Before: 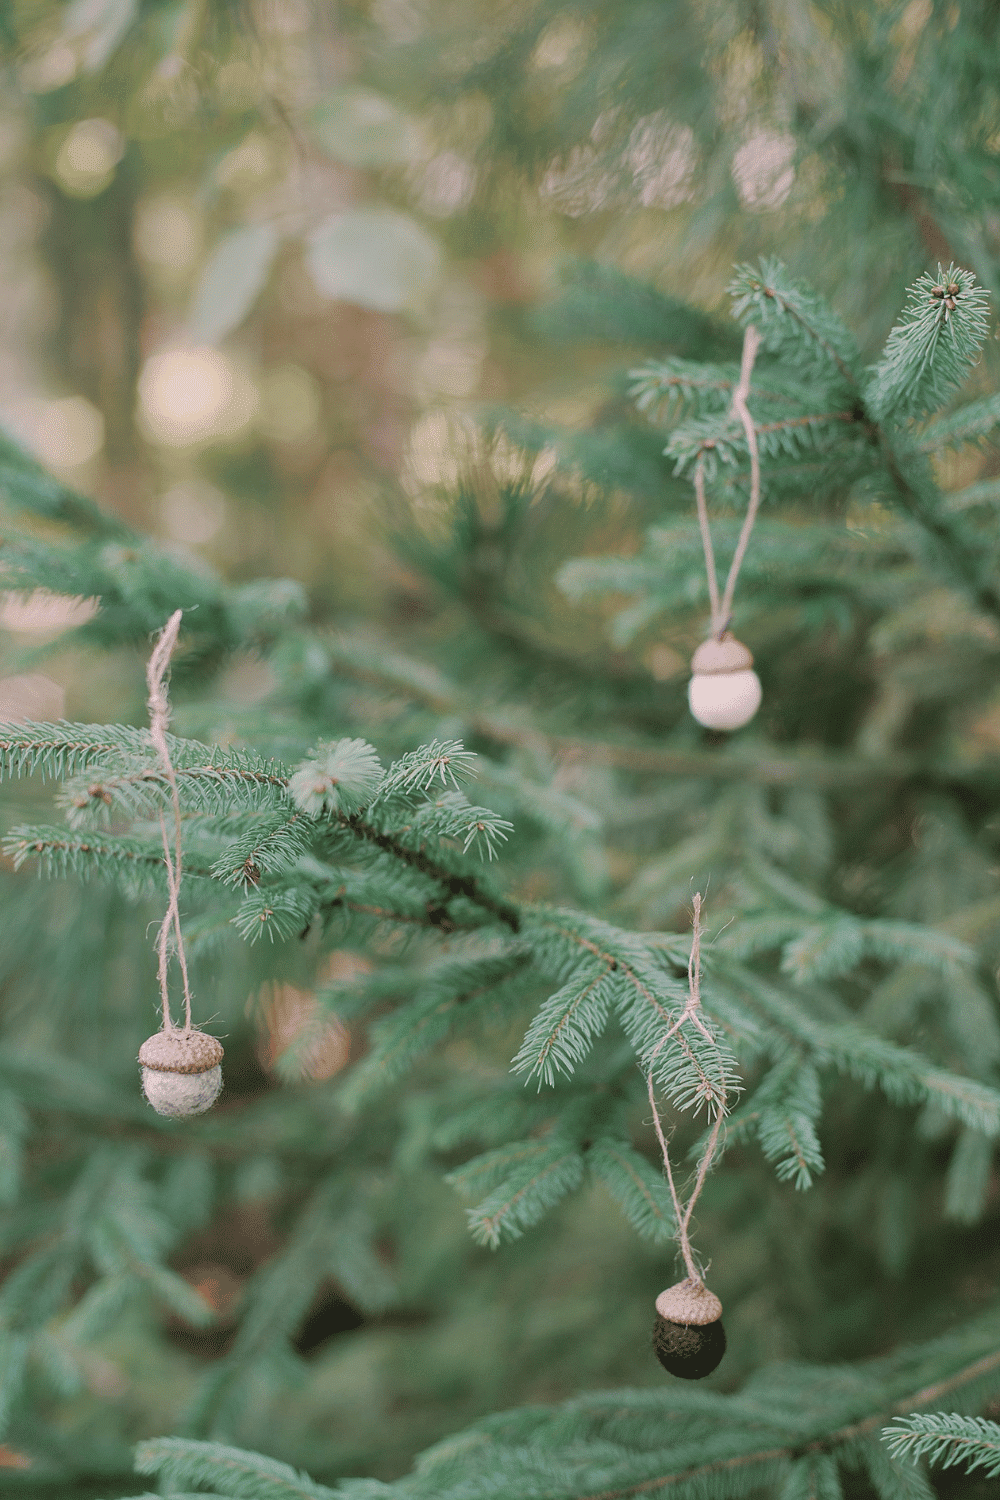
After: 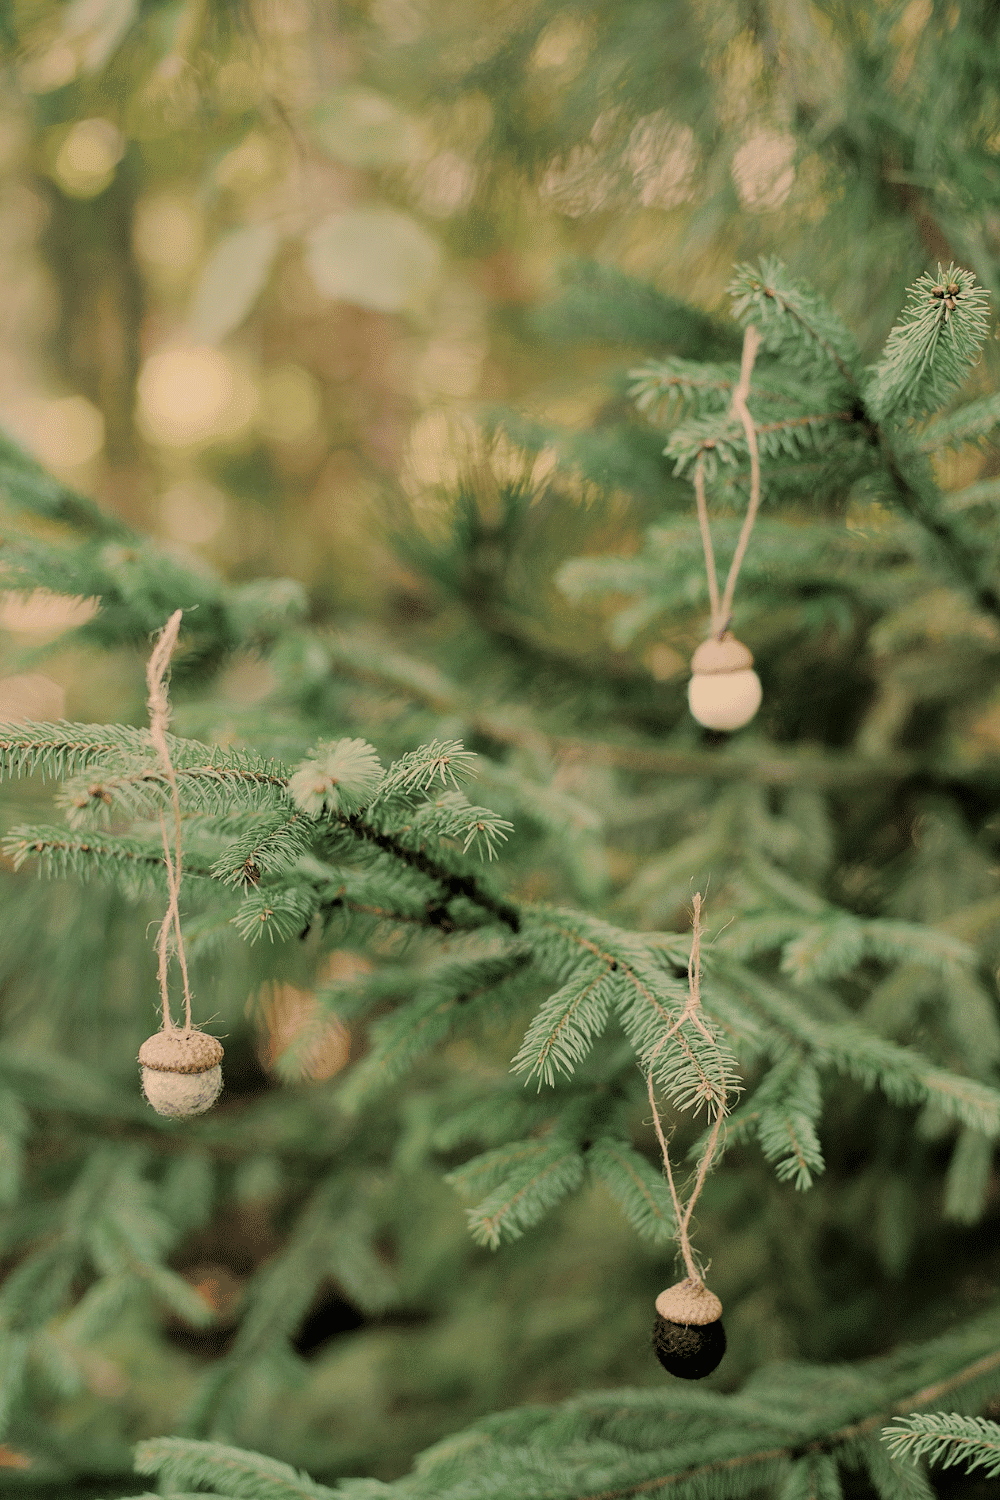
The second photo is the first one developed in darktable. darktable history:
filmic rgb: black relative exposure -5.14 EV, white relative exposure 3.98 EV, hardness 2.9, contrast 1.3, iterations of high-quality reconstruction 0
color correction: highlights a* 2.54, highlights b* 23.13
